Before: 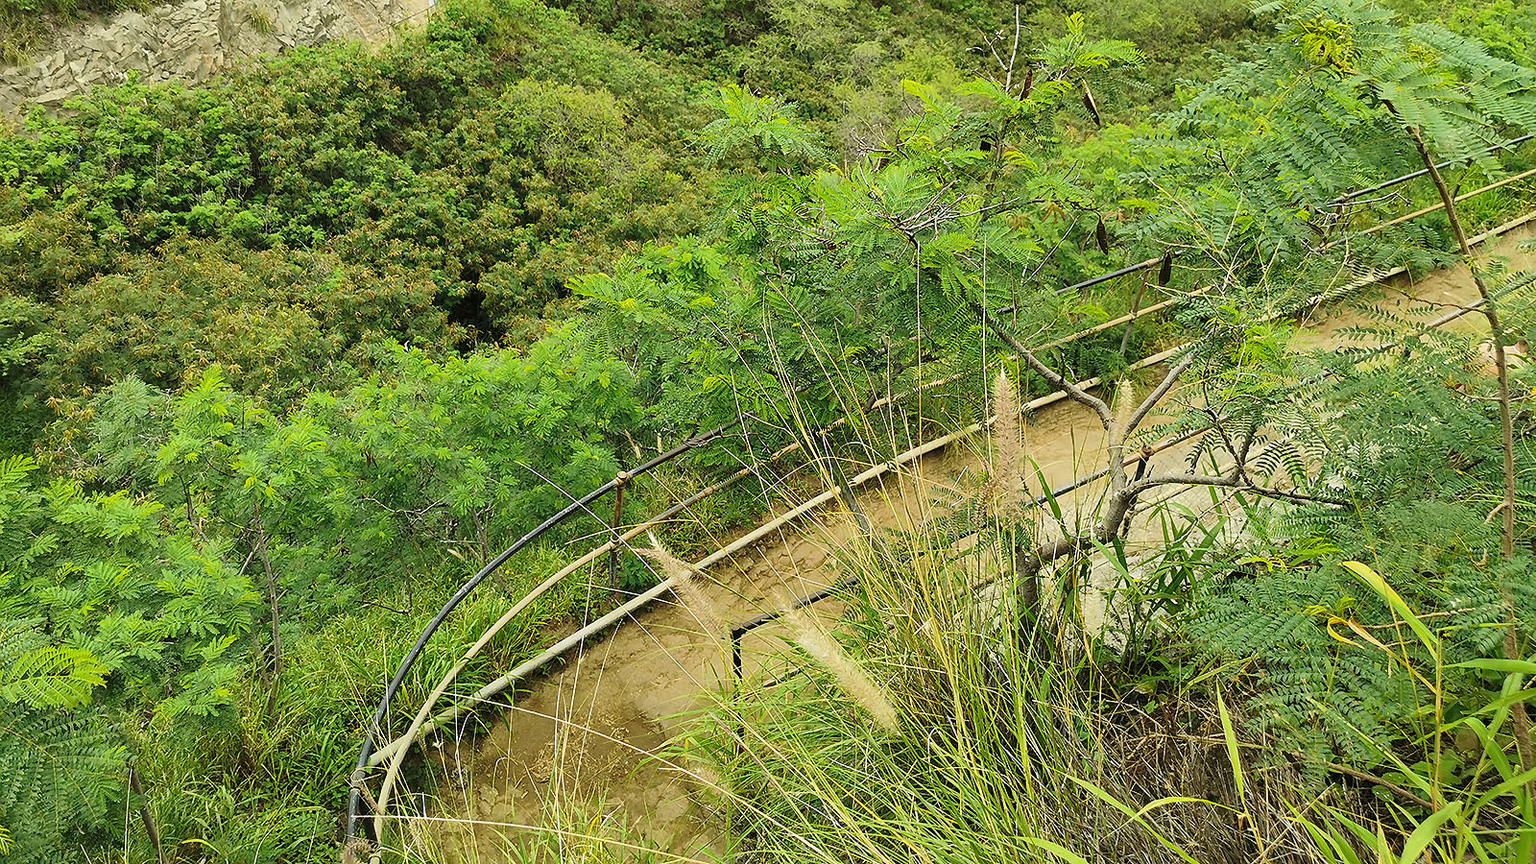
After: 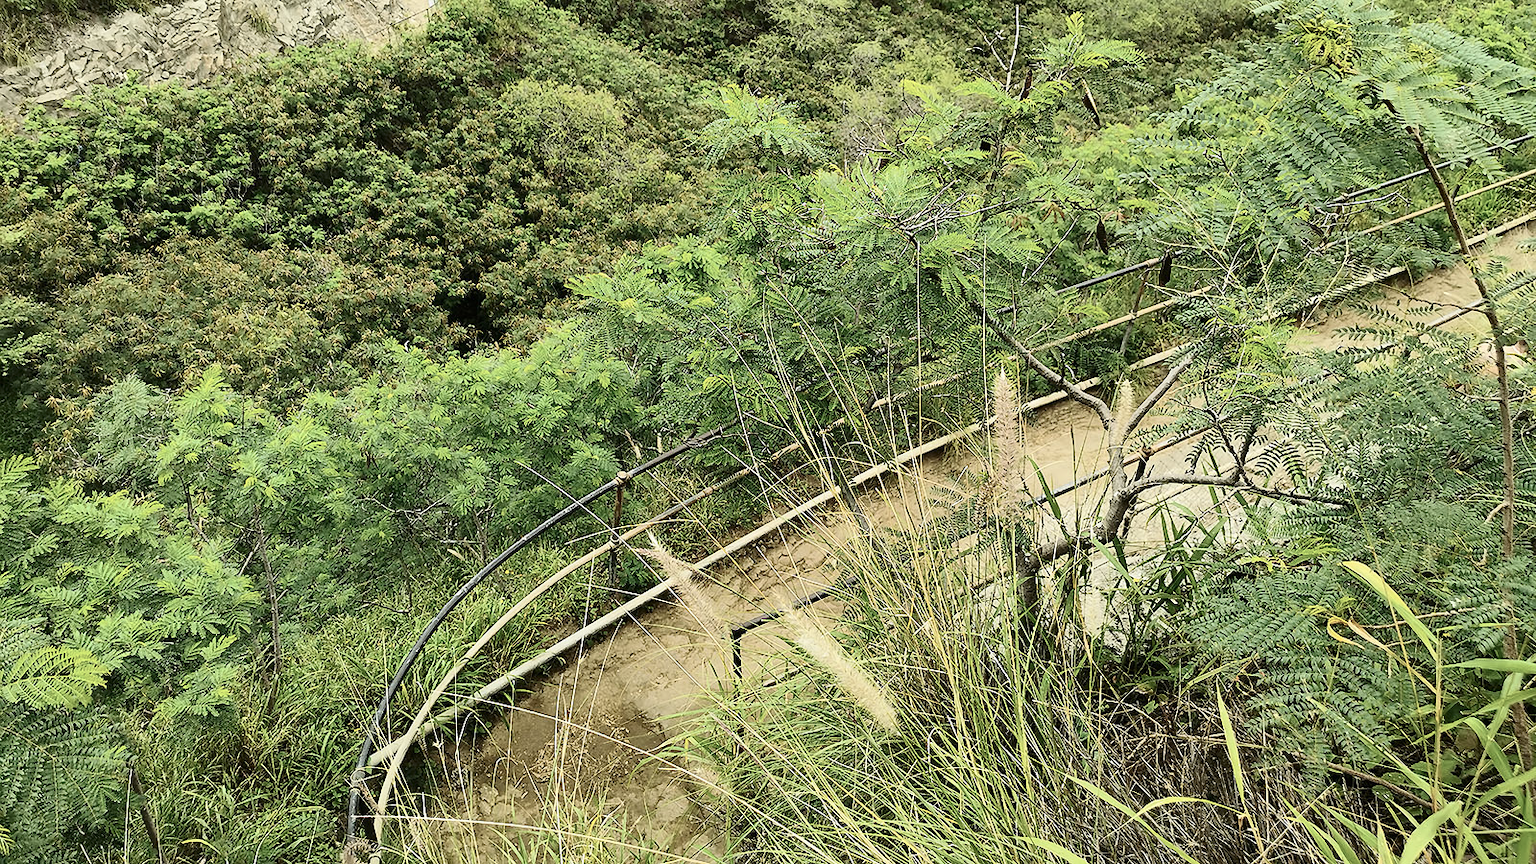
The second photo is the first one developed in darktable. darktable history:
contrast brightness saturation: contrast 0.247, saturation -0.311
